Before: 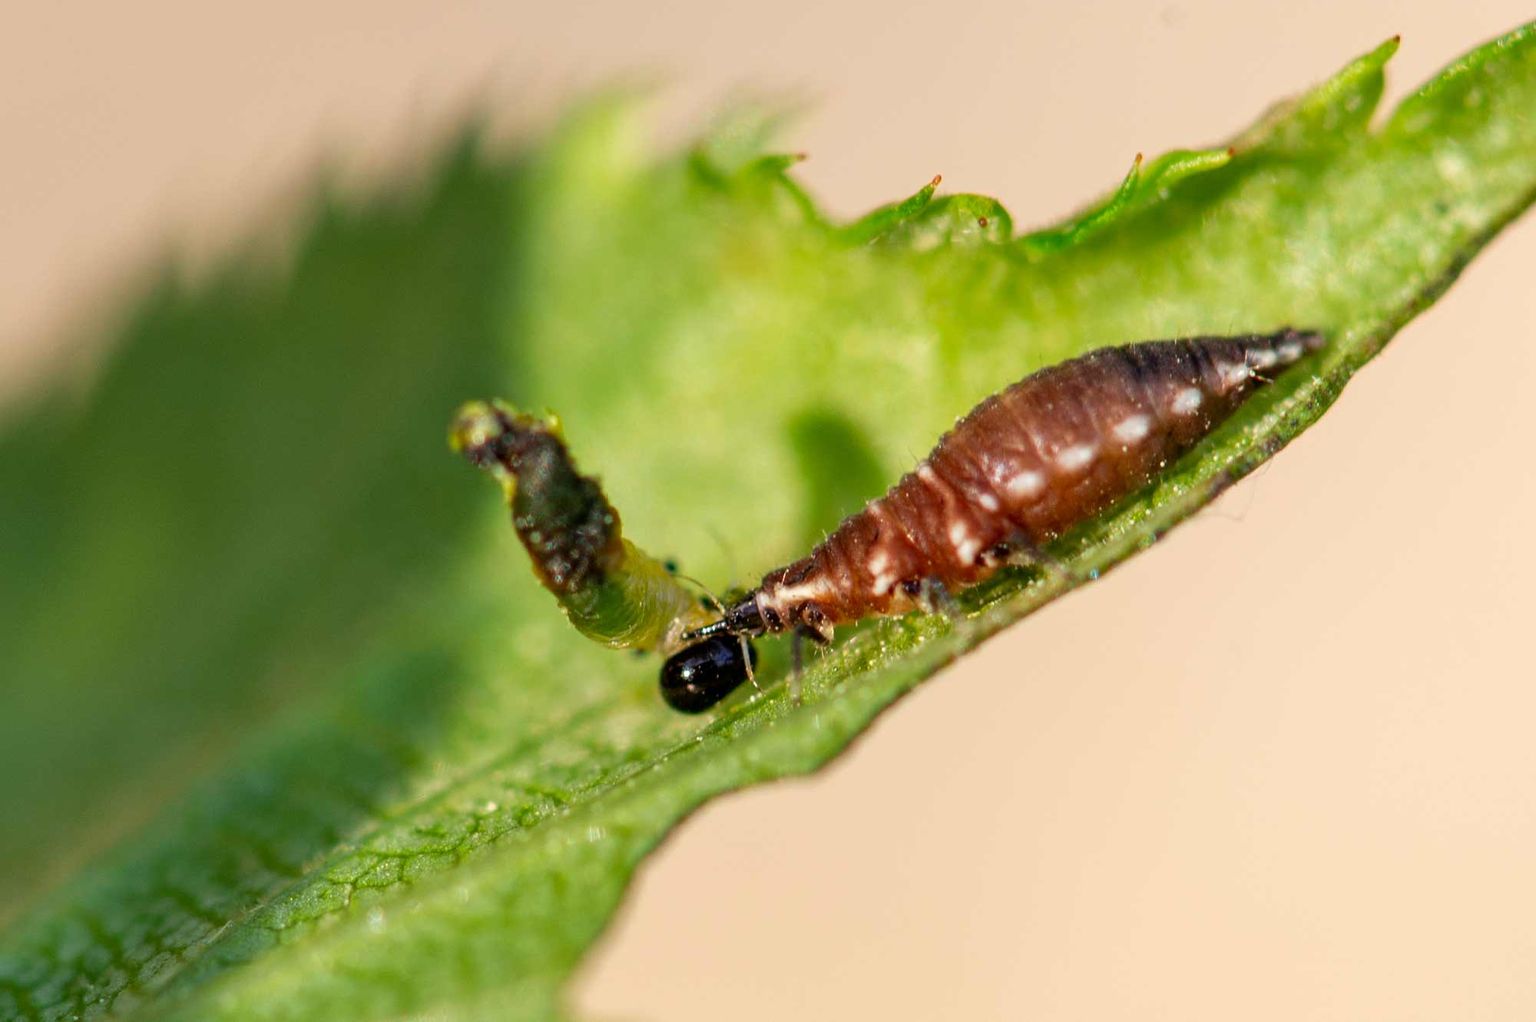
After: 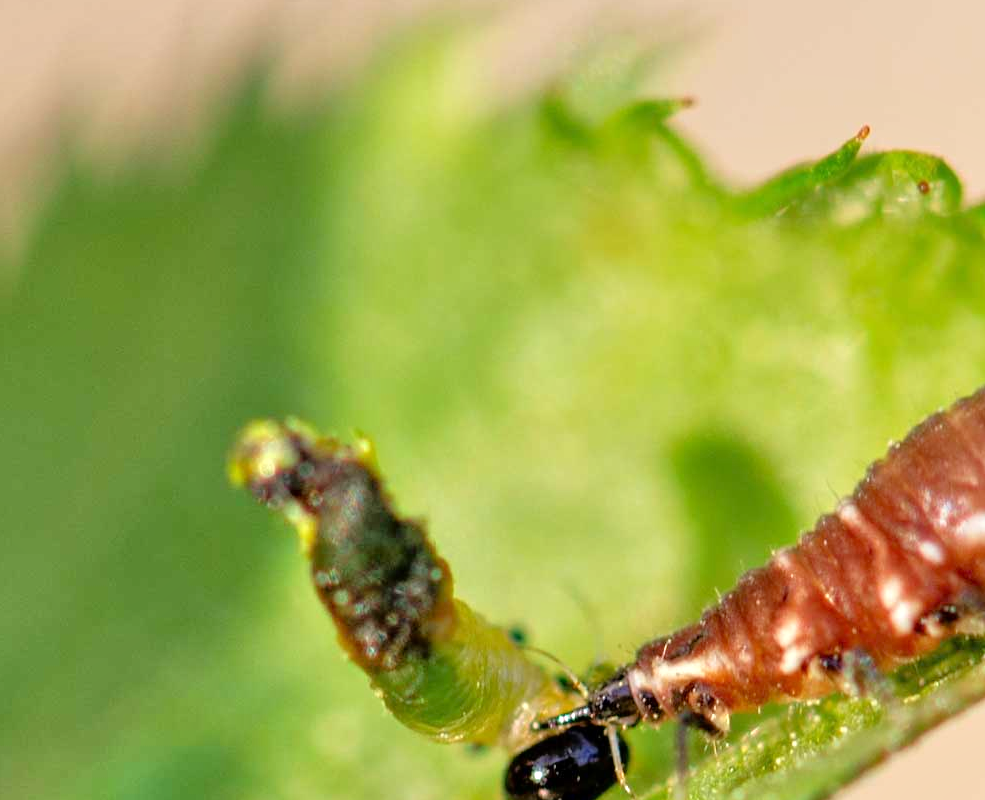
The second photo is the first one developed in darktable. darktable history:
crop: left 17.835%, top 7.675%, right 32.881%, bottom 32.213%
tone equalizer: -7 EV 0.15 EV, -6 EV 0.6 EV, -5 EV 1.15 EV, -4 EV 1.33 EV, -3 EV 1.15 EV, -2 EV 0.6 EV, -1 EV 0.15 EV, mask exposure compensation -0.5 EV
